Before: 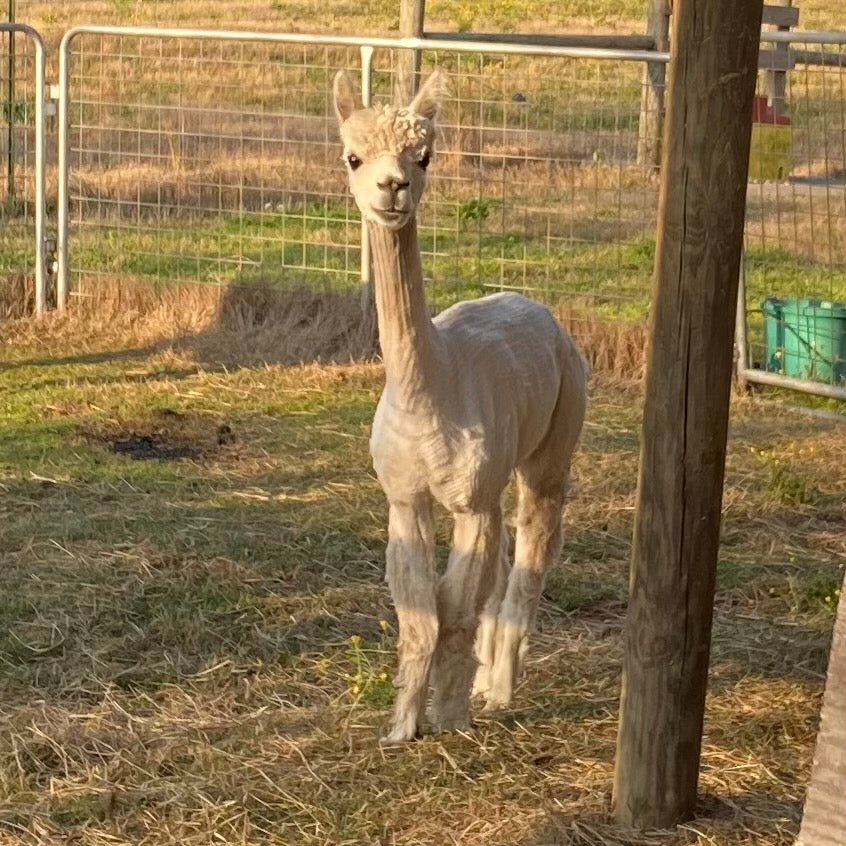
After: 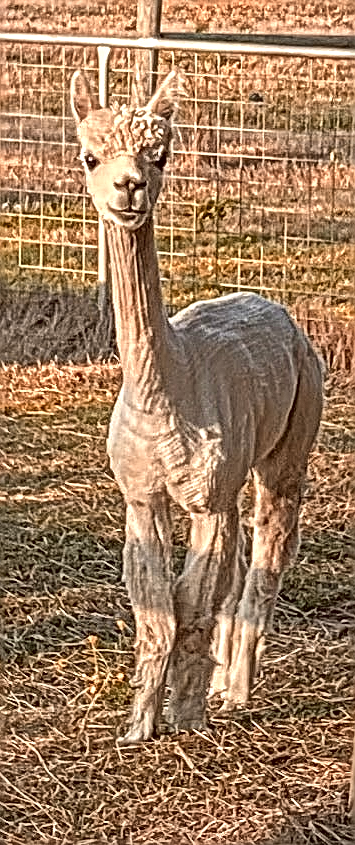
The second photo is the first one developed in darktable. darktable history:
sharpen: on, module defaults
tone equalizer: on, module defaults
exposure: exposure 0.123 EV, compensate highlight preservation false
local contrast: mode bilateral grid, contrast 19, coarseness 3, detail 299%, midtone range 0.2
vignetting: fall-off radius 81.18%
crop: left 31.122%, right 26.872%
color zones: curves: ch2 [(0, 0.5) (0.084, 0.497) (0.323, 0.335) (0.4, 0.497) (1, 0.5)]
